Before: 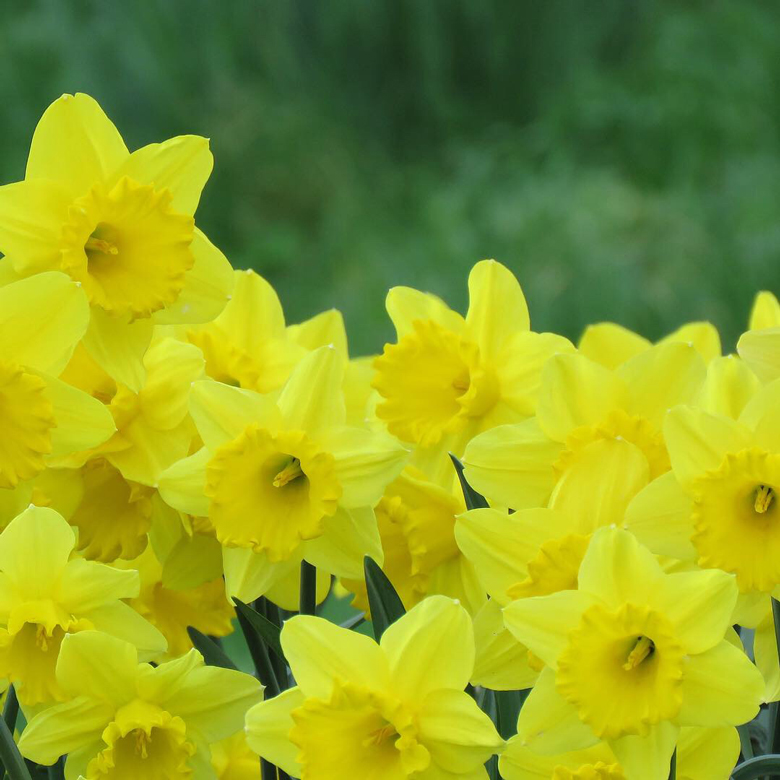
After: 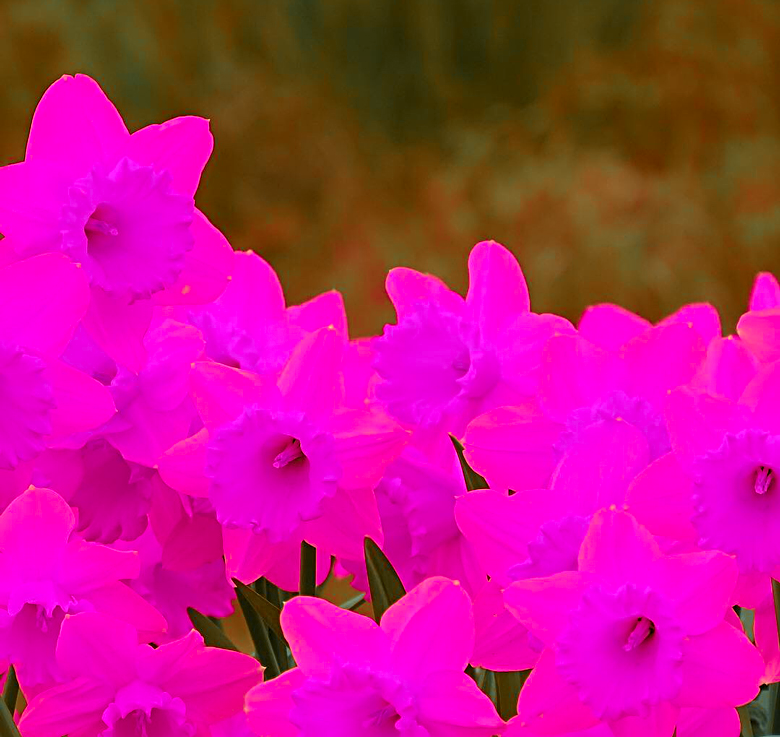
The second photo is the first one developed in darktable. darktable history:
crop and rotate: top 2.479%, bottom 3.018%
color zones: curves: ch0 [(0.826, 0.353)]; ch1 [(0.242, 0.647) (0.889, 0.342)]; ch2 [(0.246, 0.089) (0.969, 0.068)]
sharpen: radius 3.119
